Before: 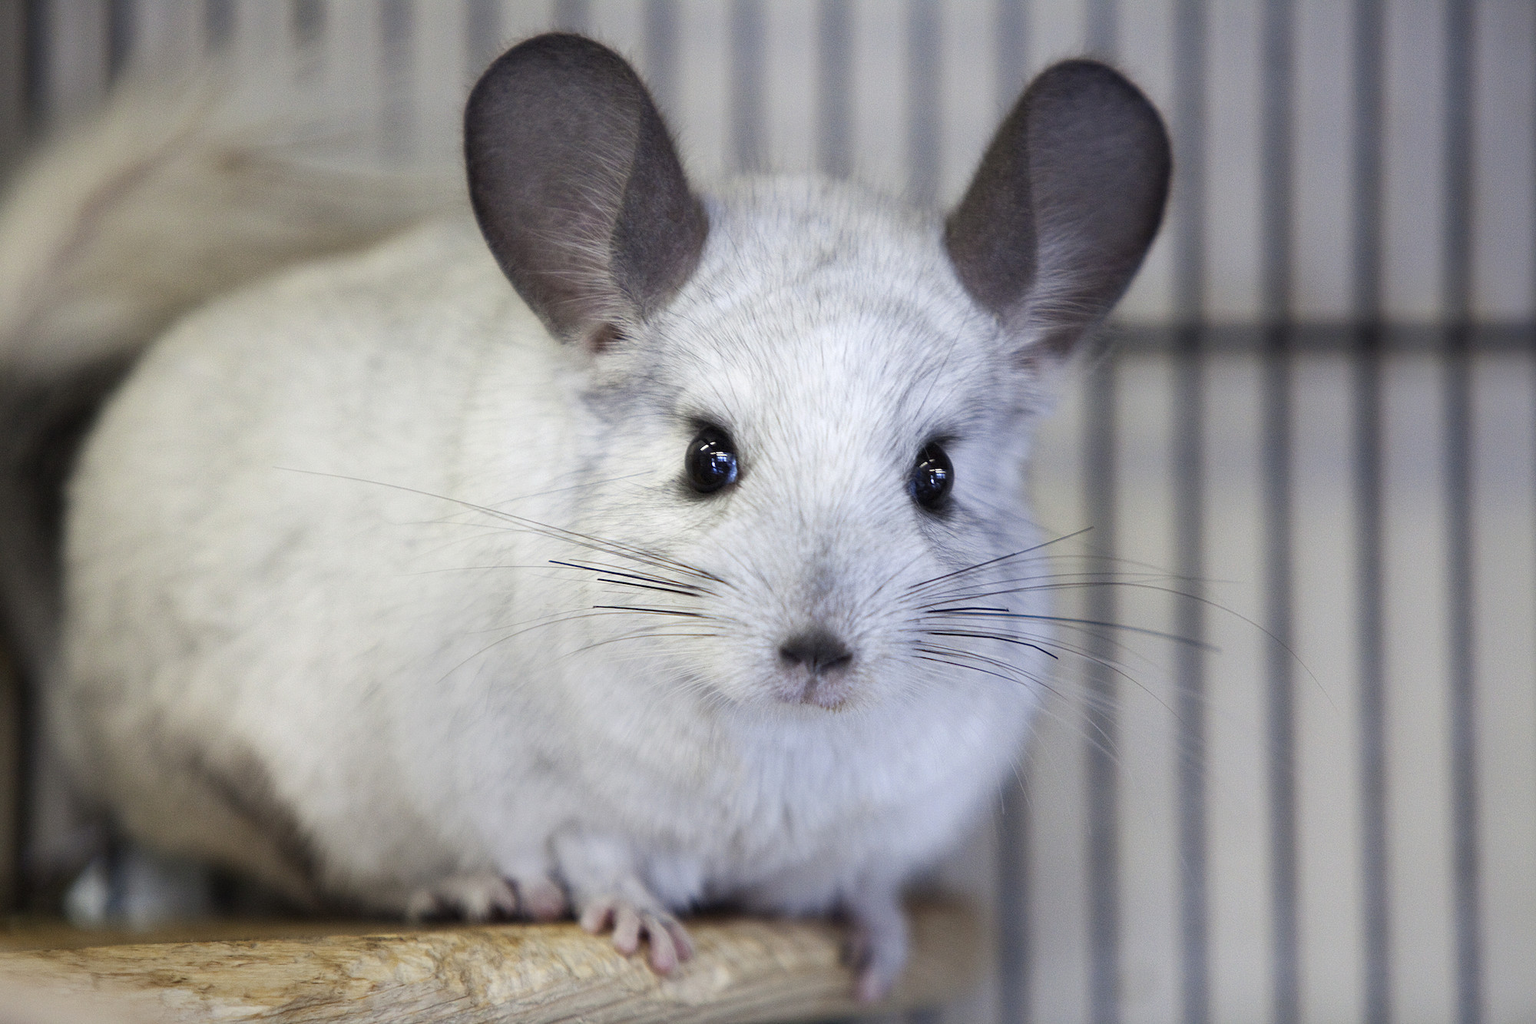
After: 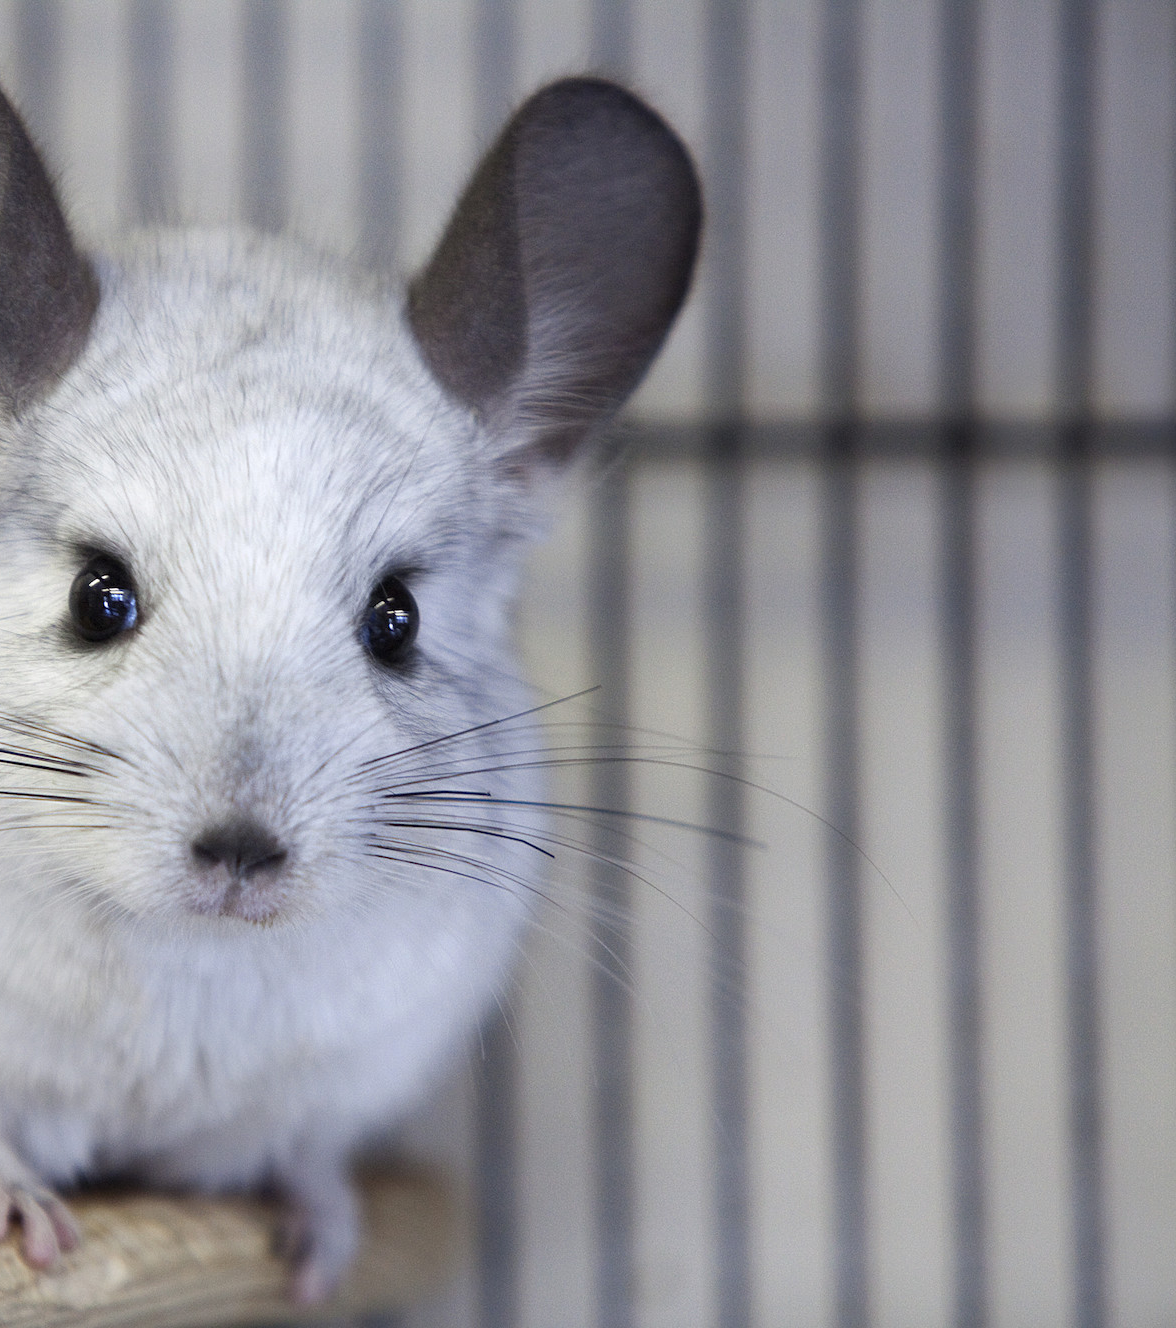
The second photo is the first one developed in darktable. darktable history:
crop: left 41.15%
